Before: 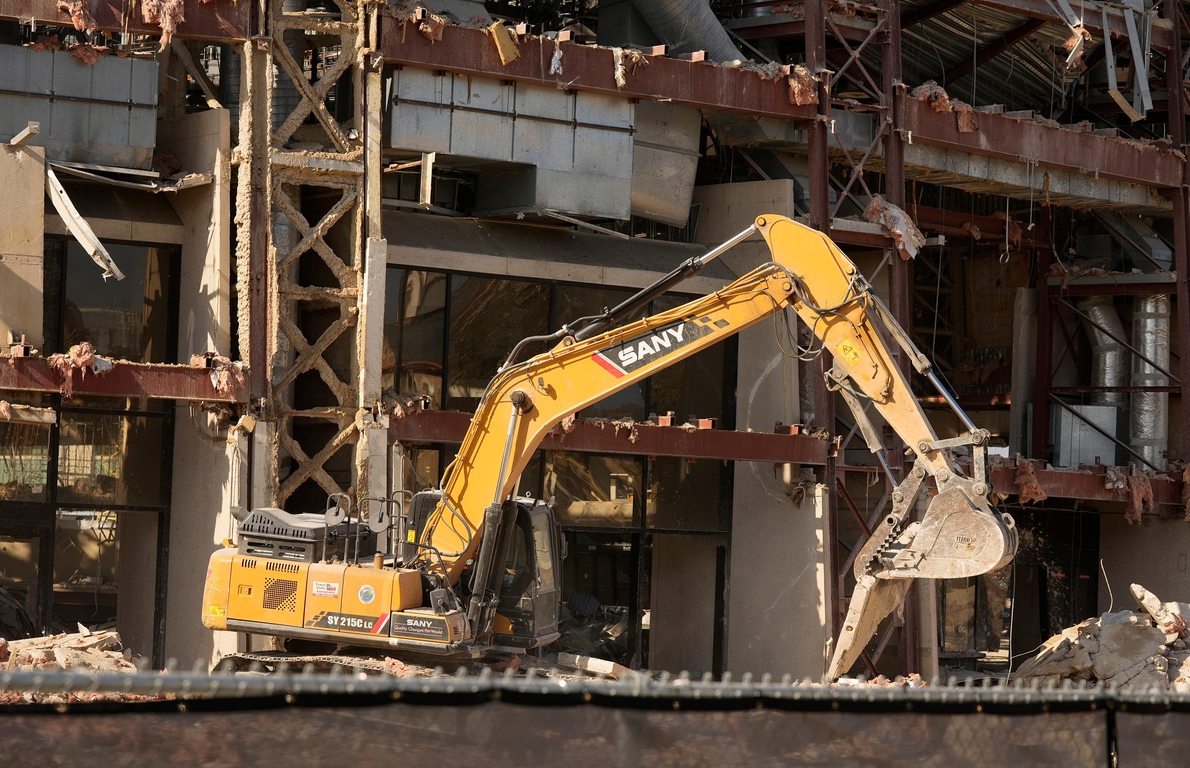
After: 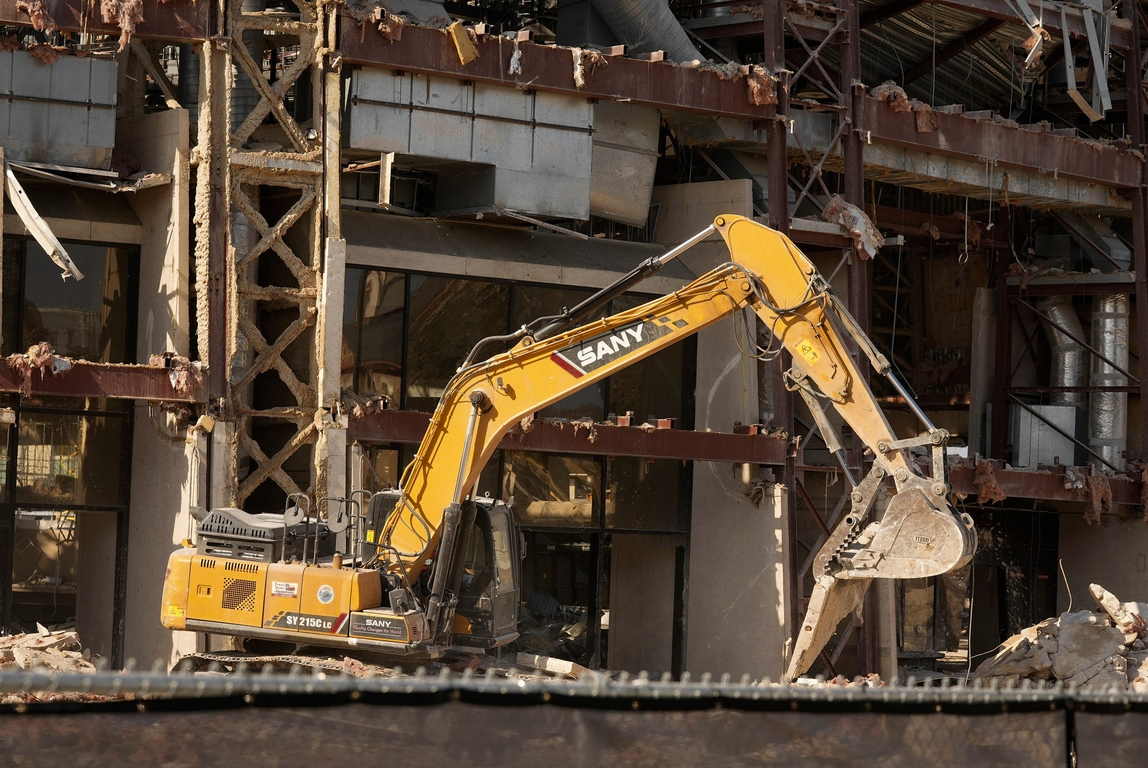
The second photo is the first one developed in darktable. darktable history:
crop and rotate: left 3.471%
color zones: curves: ch0 [(0.035, 0.242) (0.25, 0.5) (0.384, 0.214) (0.488, 0.255) (0.75, 0.5)]; ch1 [(0.063, 0.379) (0.25, 0.5) (0.354, 0.201) (0.489, 0.085) (0.729, 0.271)]; ch2 [(0.25, 0.5) (0.38, 0.517) (0.442, 0.51) (0.735, 0.456)], mix 39.85%
